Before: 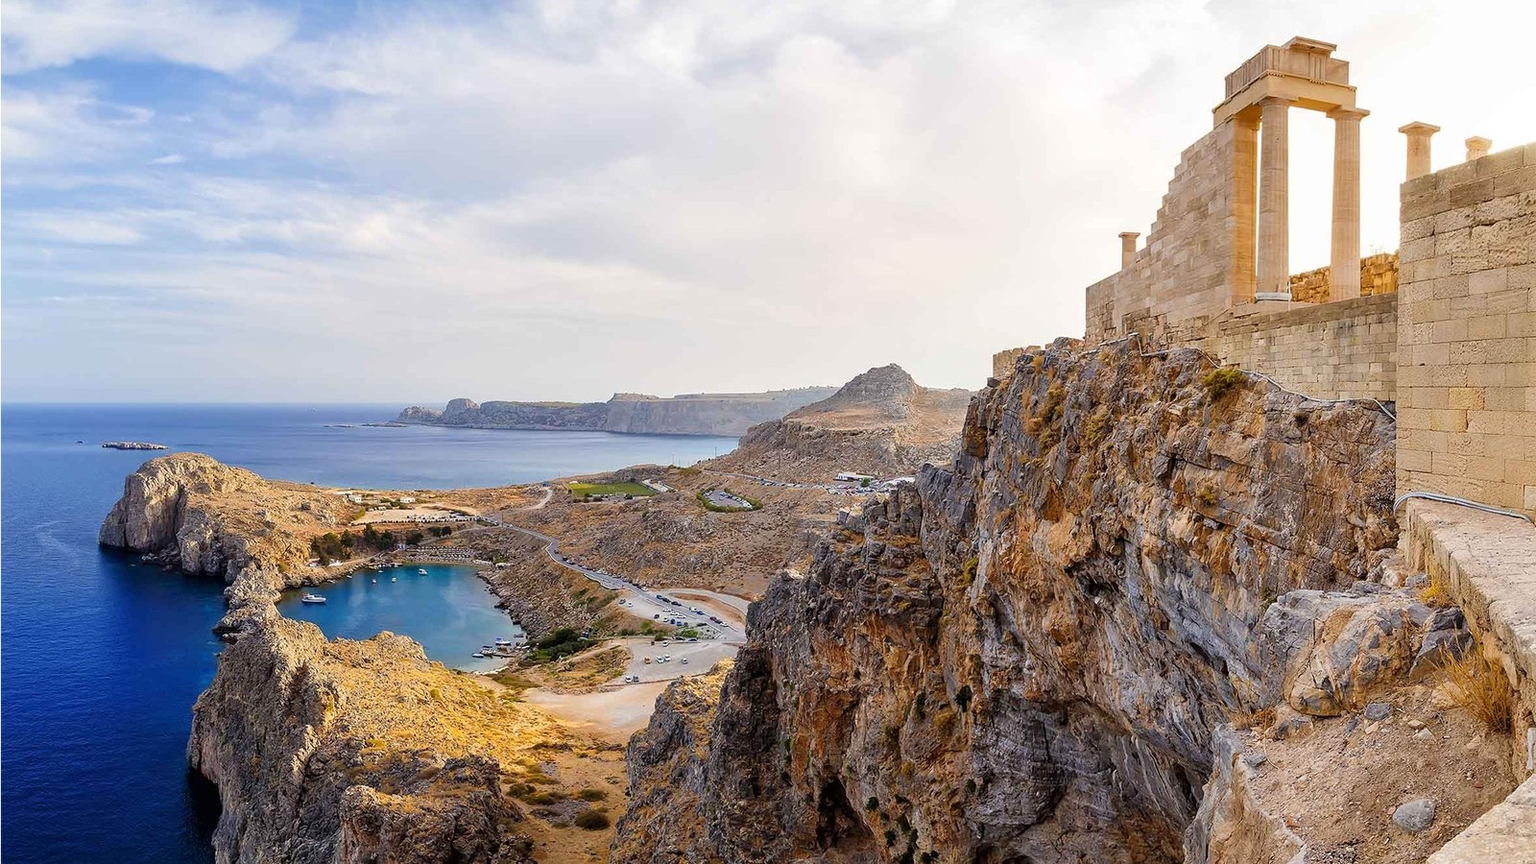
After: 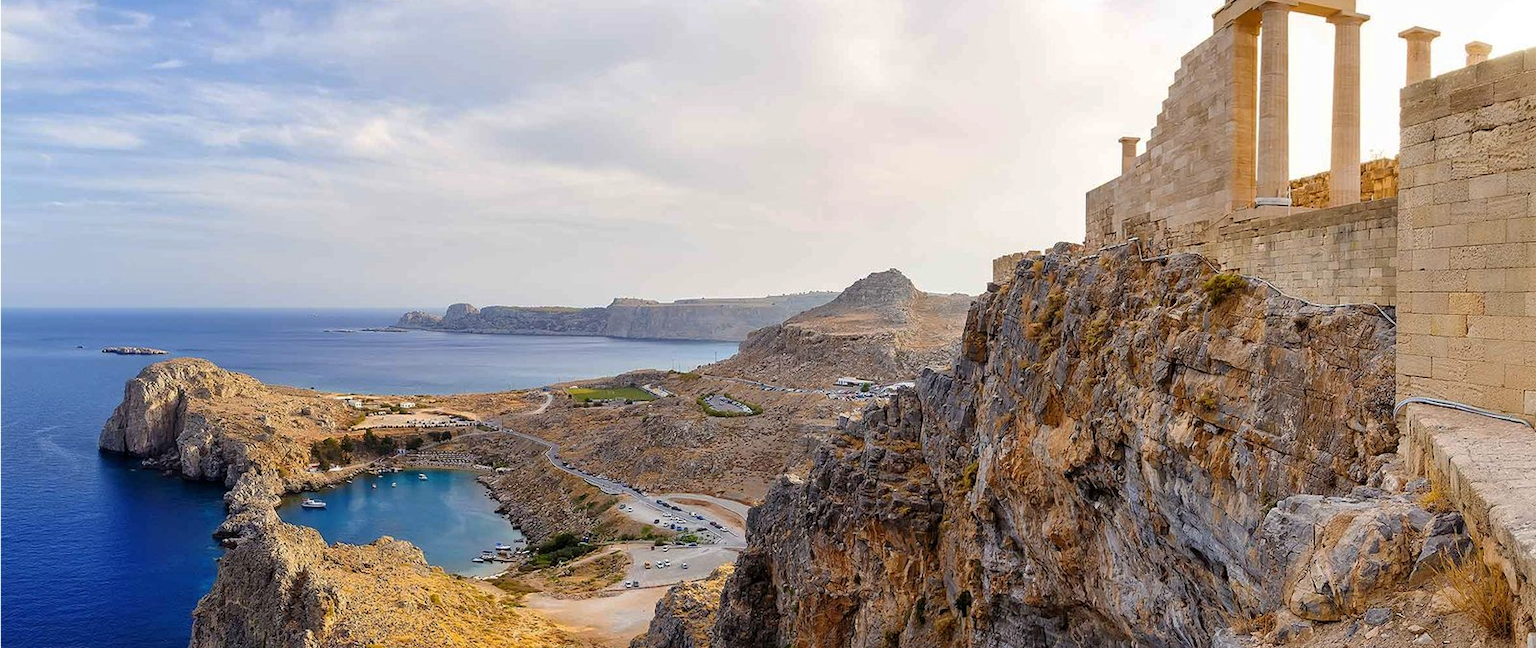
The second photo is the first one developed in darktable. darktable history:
crop: top 11.013%, bottom 13.928%
base curve: curves: ch0 [(0, 0) (0.74, 0.67) (1, 1)], exposure shift 0.01, preserve colors none
